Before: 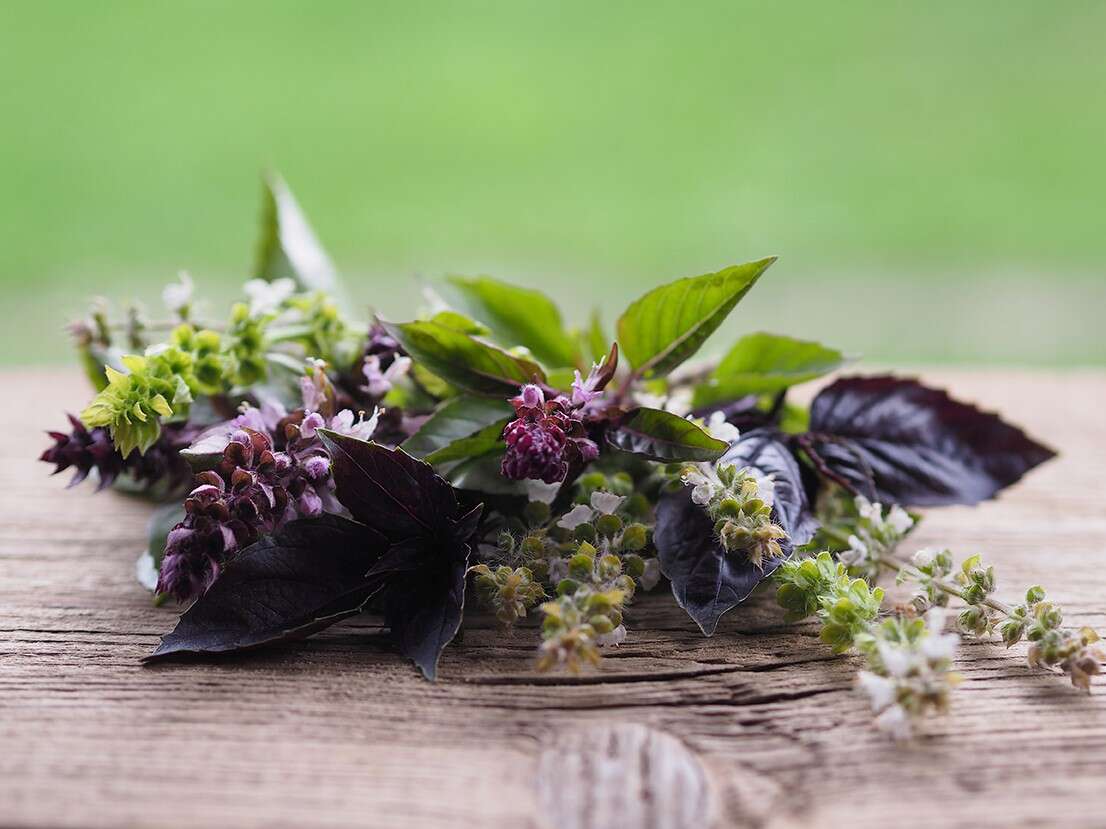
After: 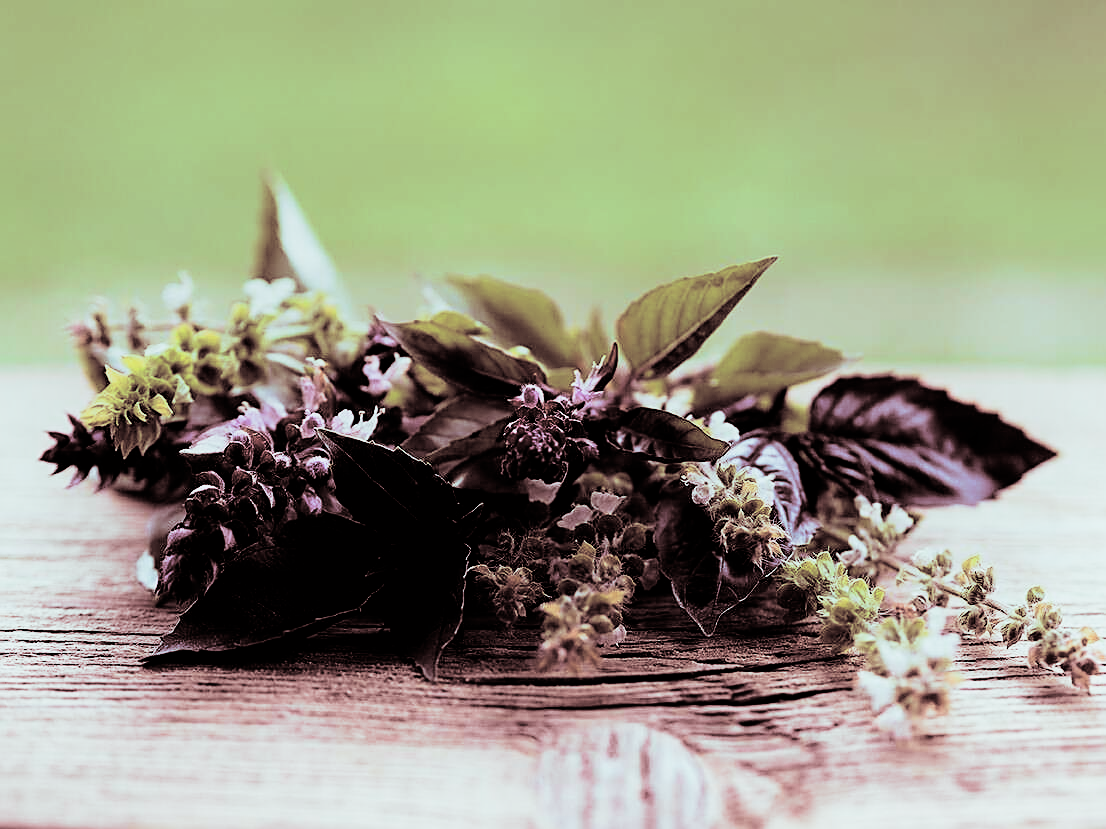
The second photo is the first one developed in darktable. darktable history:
shadows and highlights: shadows -24.28, highlights 49.77, soften with gaussian
sharpen: on, module defaults
exposure: compensate highlight preservation false
contrast brightness saturation: contrast 0.06, brightness -0.01, saturation -0.23
split-toning: shadows › saturation 0.3, highlights › hue 180°, highlights › saturation 0.3, compress 0%
filmic rgb: black relative exposure -5 EV, white relative exposure 3.5 EV, hardness 3.19, contrast 1.2, highlights saturation mix -30%
tone curve: curves: ch0 [(0, 0) (0.091, 0.075) (0.409, 0.457) (0.733, 0.82) (0.844, 0.908) (0.909, 0.942) (1, 0.973)]; ch1 [(0, 0) (0.437, 0.404) (0.5, 0.5) (0.529, 0.556) (0.58, 0.606) (0.616, 0.654) (1, 1)]; ch2 [(0, 0) (0.442, 0.415) (0.5, 0.5) (0.535, 0.557) (0.585, 0.62) (1, 1)], color space Lab, independent channels, preserve colors none
graduated density: on, module defaults
